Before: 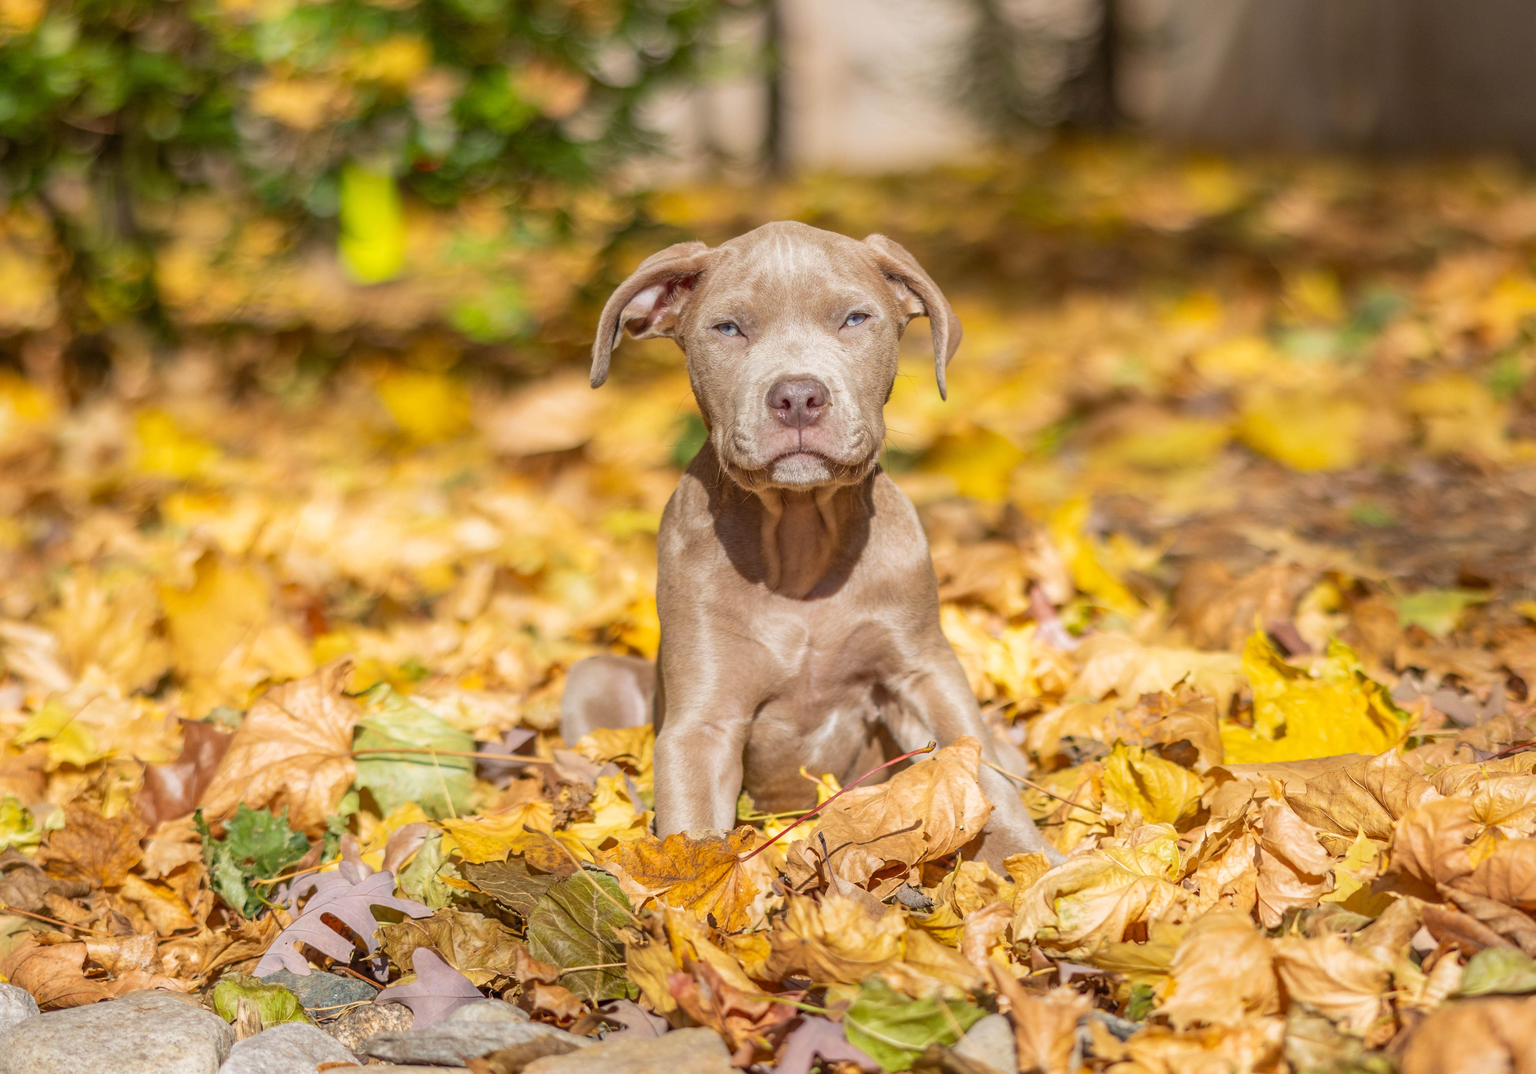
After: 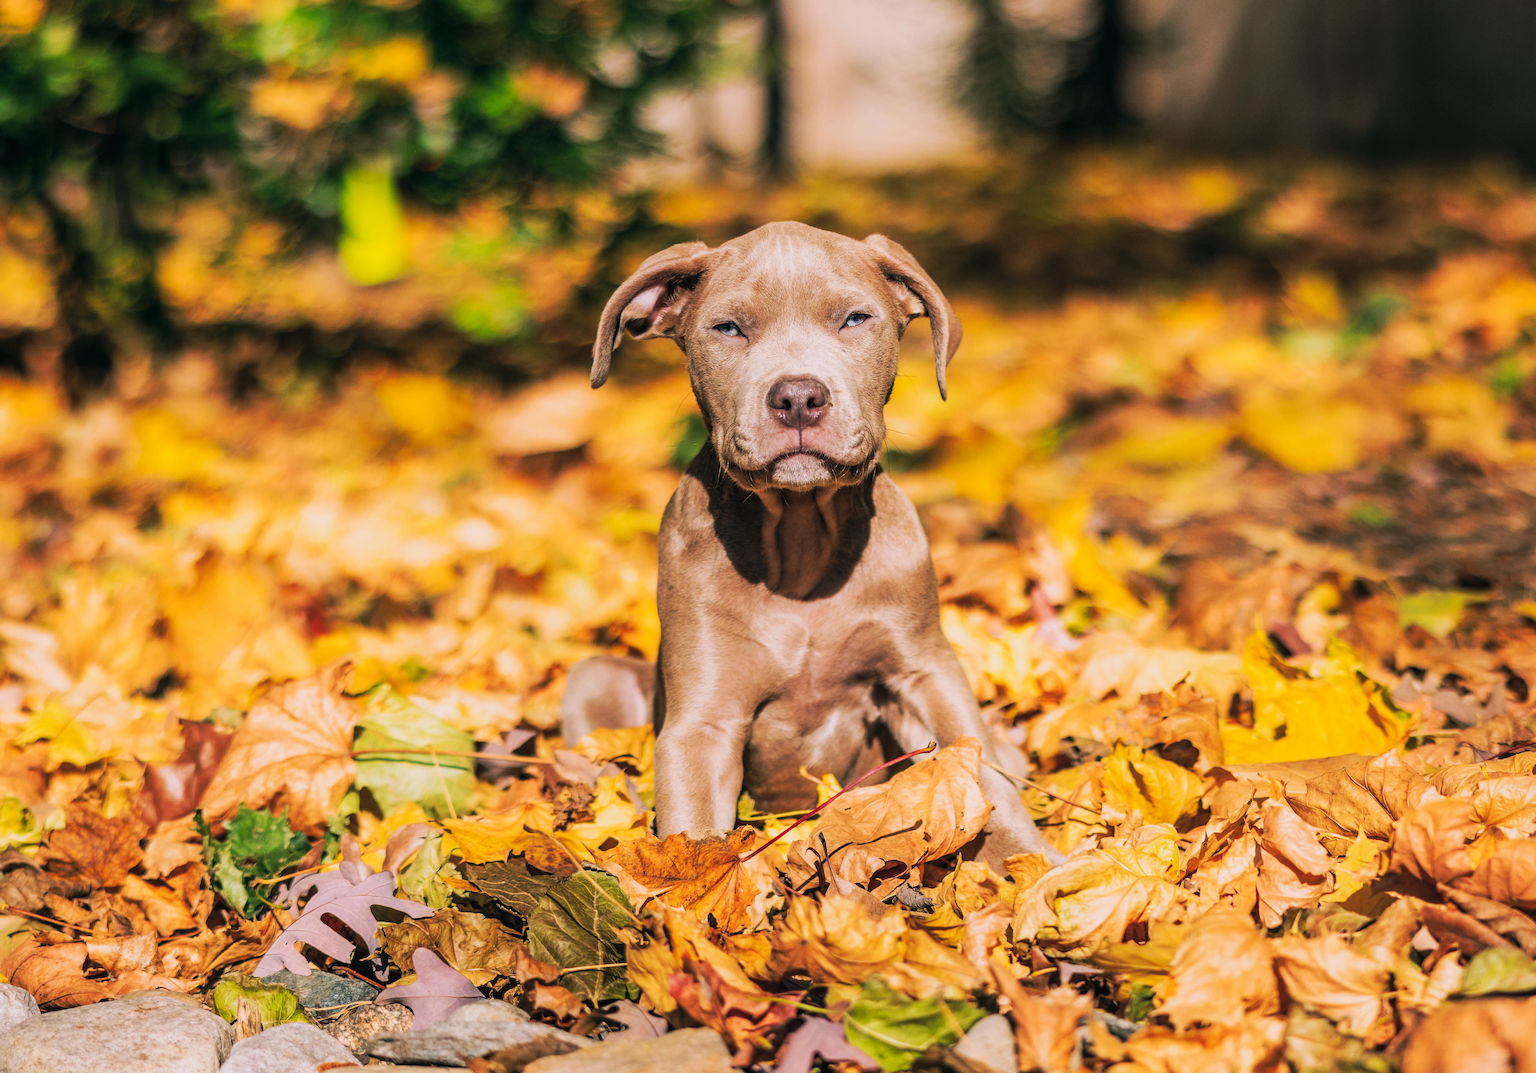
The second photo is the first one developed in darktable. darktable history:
filmic rgb: black relative exposure -7.32 EV, white relative exposure 5.09 EV, hardness 3.2
tone curve: curves: ch0 [(0, 0) (0.003, 0.017) (0.011, 0.018) (0.025, 0.03) (0.044, 0.051) (0.069, 0.075) (0.1, 0.104) (0.136, 0.138) (0.177, 0.183) (0.224, 0.237) (0.277, 0.294) (0.335, 0.361) (0.399, 0.446) (0.468, 0.552) (0.543, 0.66) (0.623, 0.753) (0.709, 0.843) (0.801, 0.912) (0.898, 0.962) (1, 1)], preserve colors none
color balance: lift [1.016, 0.983, 1, 1.017], gamma [0.78, 1.018, 1.043, 0.957], gain [0.786, 1.063, 0.937, 1.017], input saturation 118.26%, contrast 13.43%, contrast fulcrum 21.62%, output saturation 82.76%
